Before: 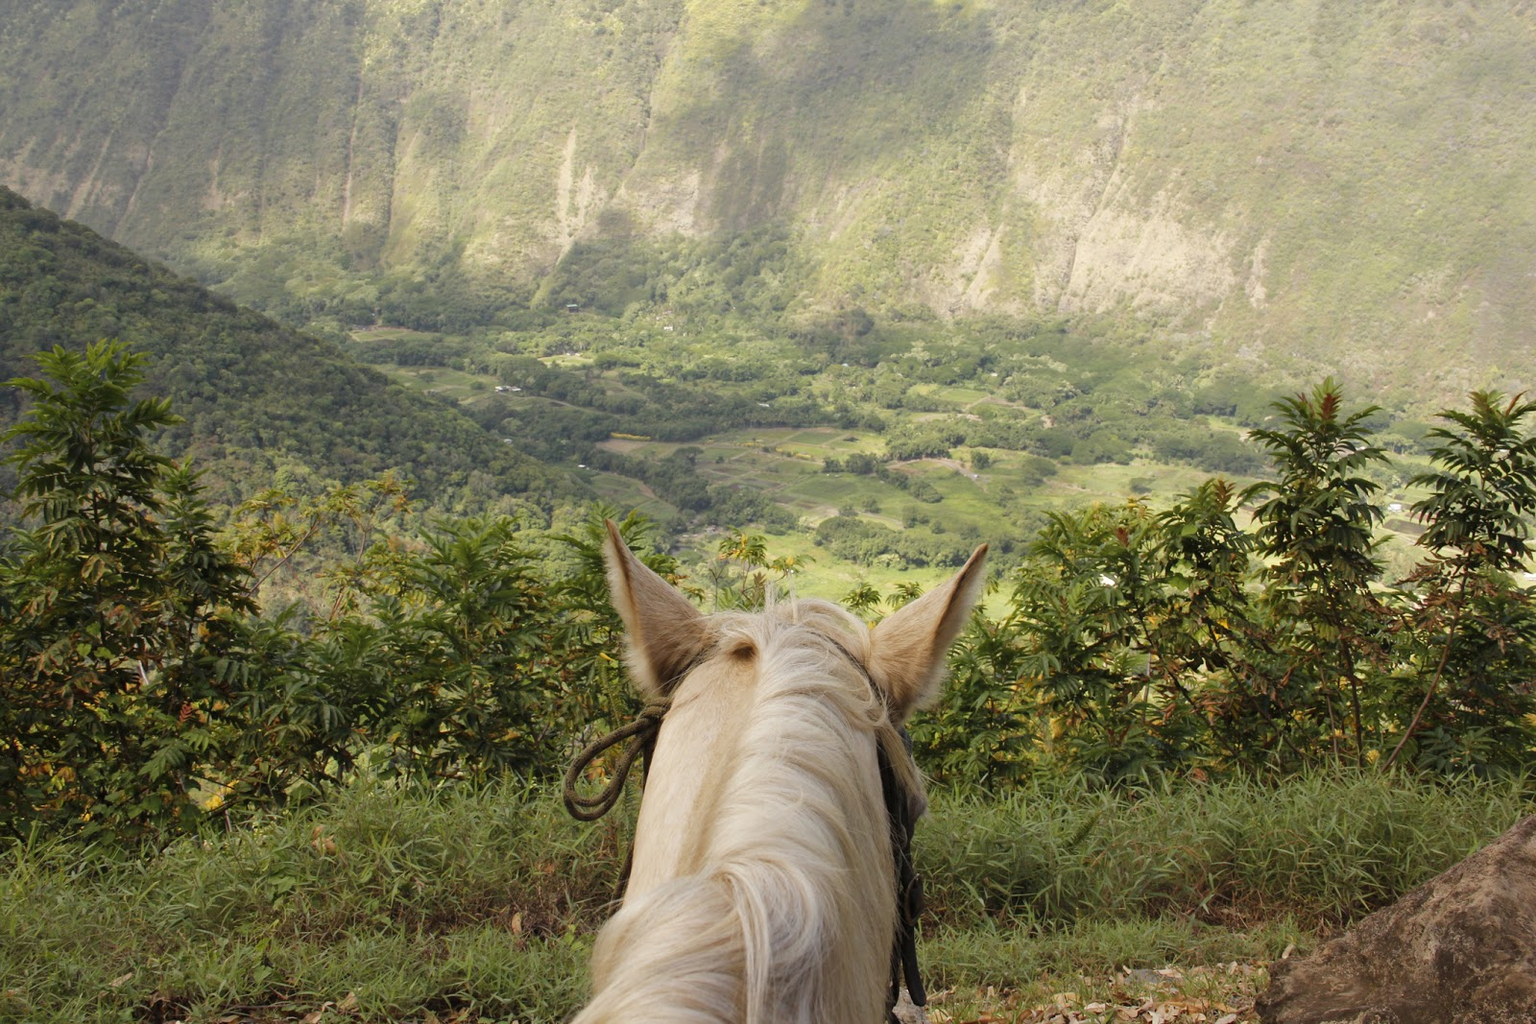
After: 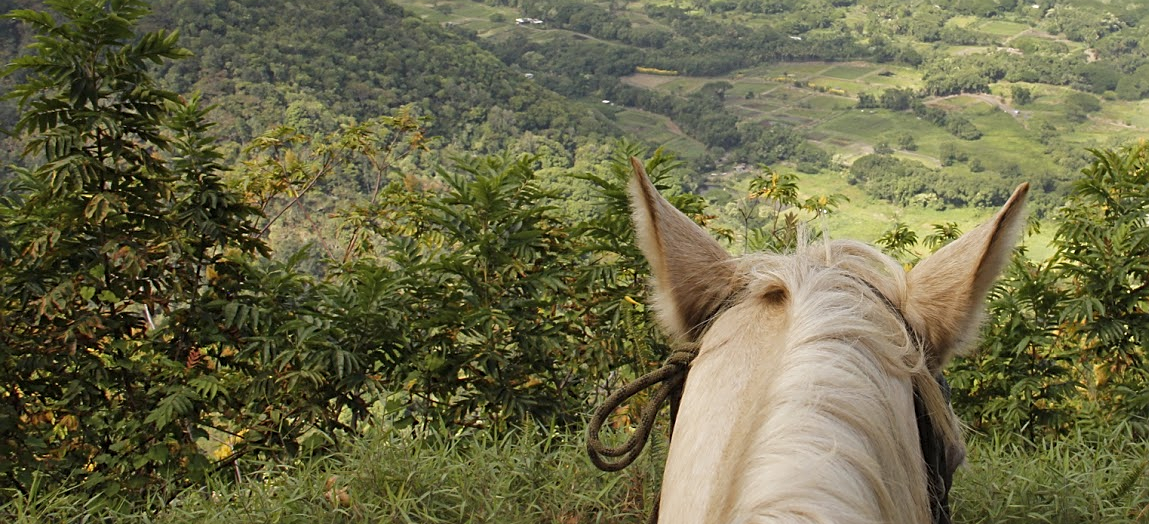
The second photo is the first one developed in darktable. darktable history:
sharpen: on, module defaults
crop: top 36.027%, right 28.138%, bottom 14.819%
